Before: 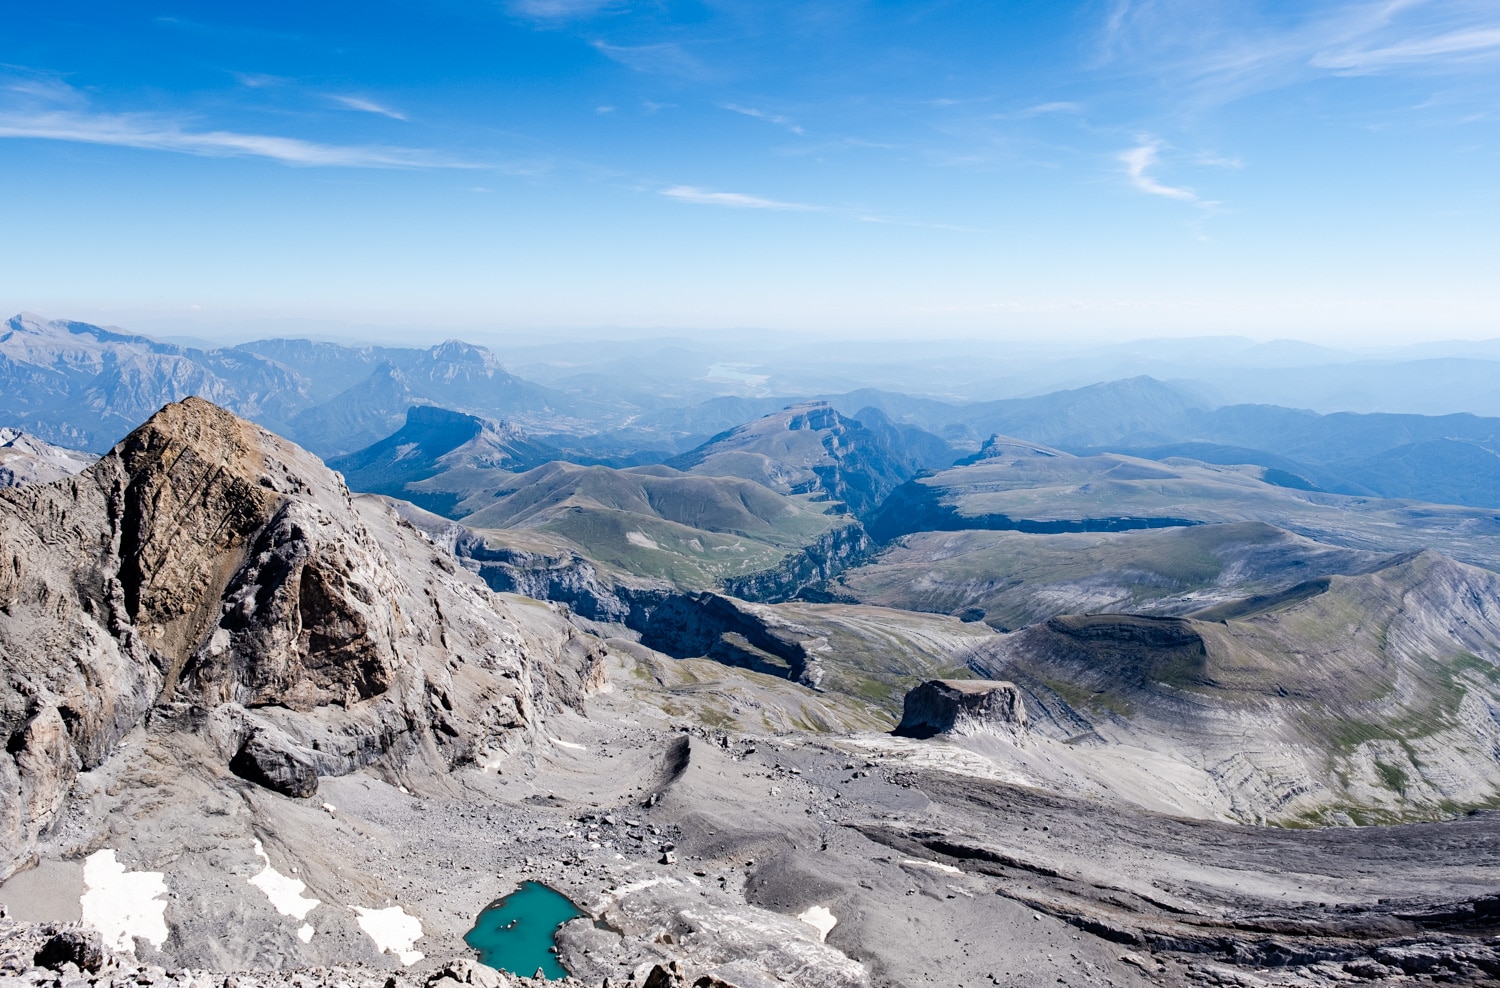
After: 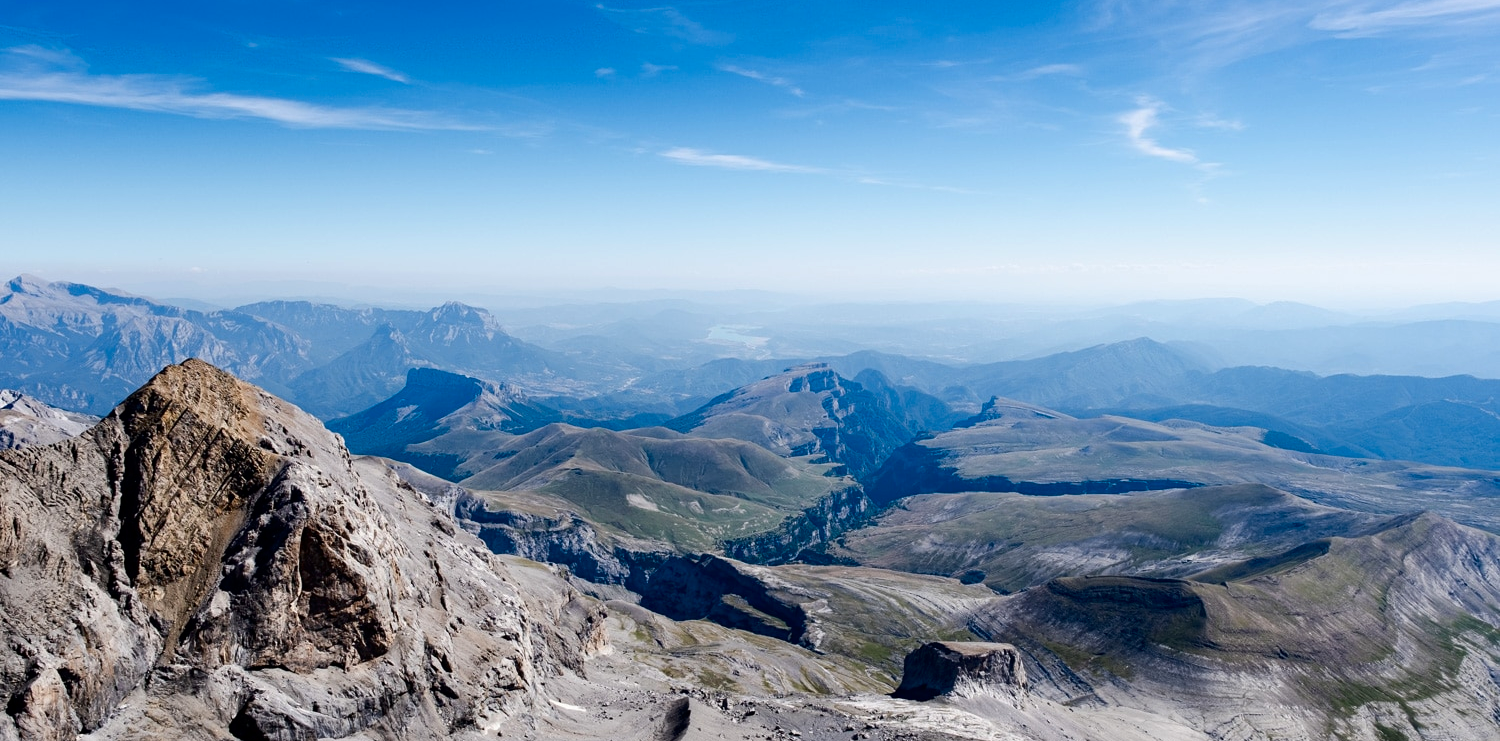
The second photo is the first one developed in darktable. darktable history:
crop: top 3.857%, bottom 21.132%
contrast brightness saturation: contrast 0.07, brightness -0.14, saturation 0.11
